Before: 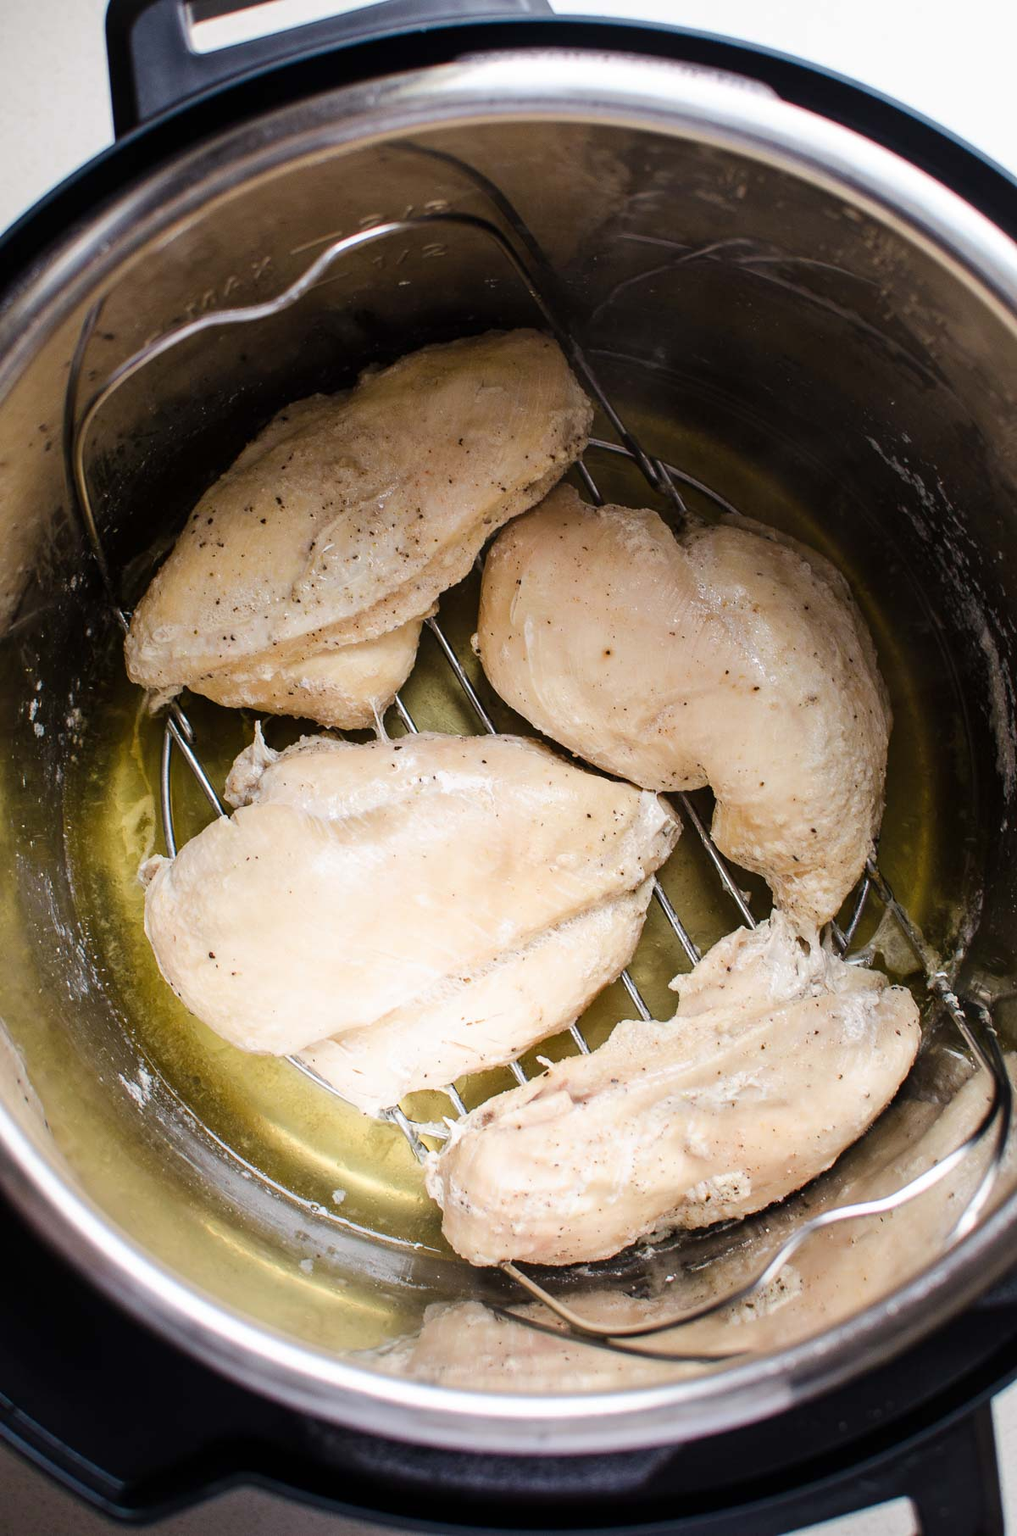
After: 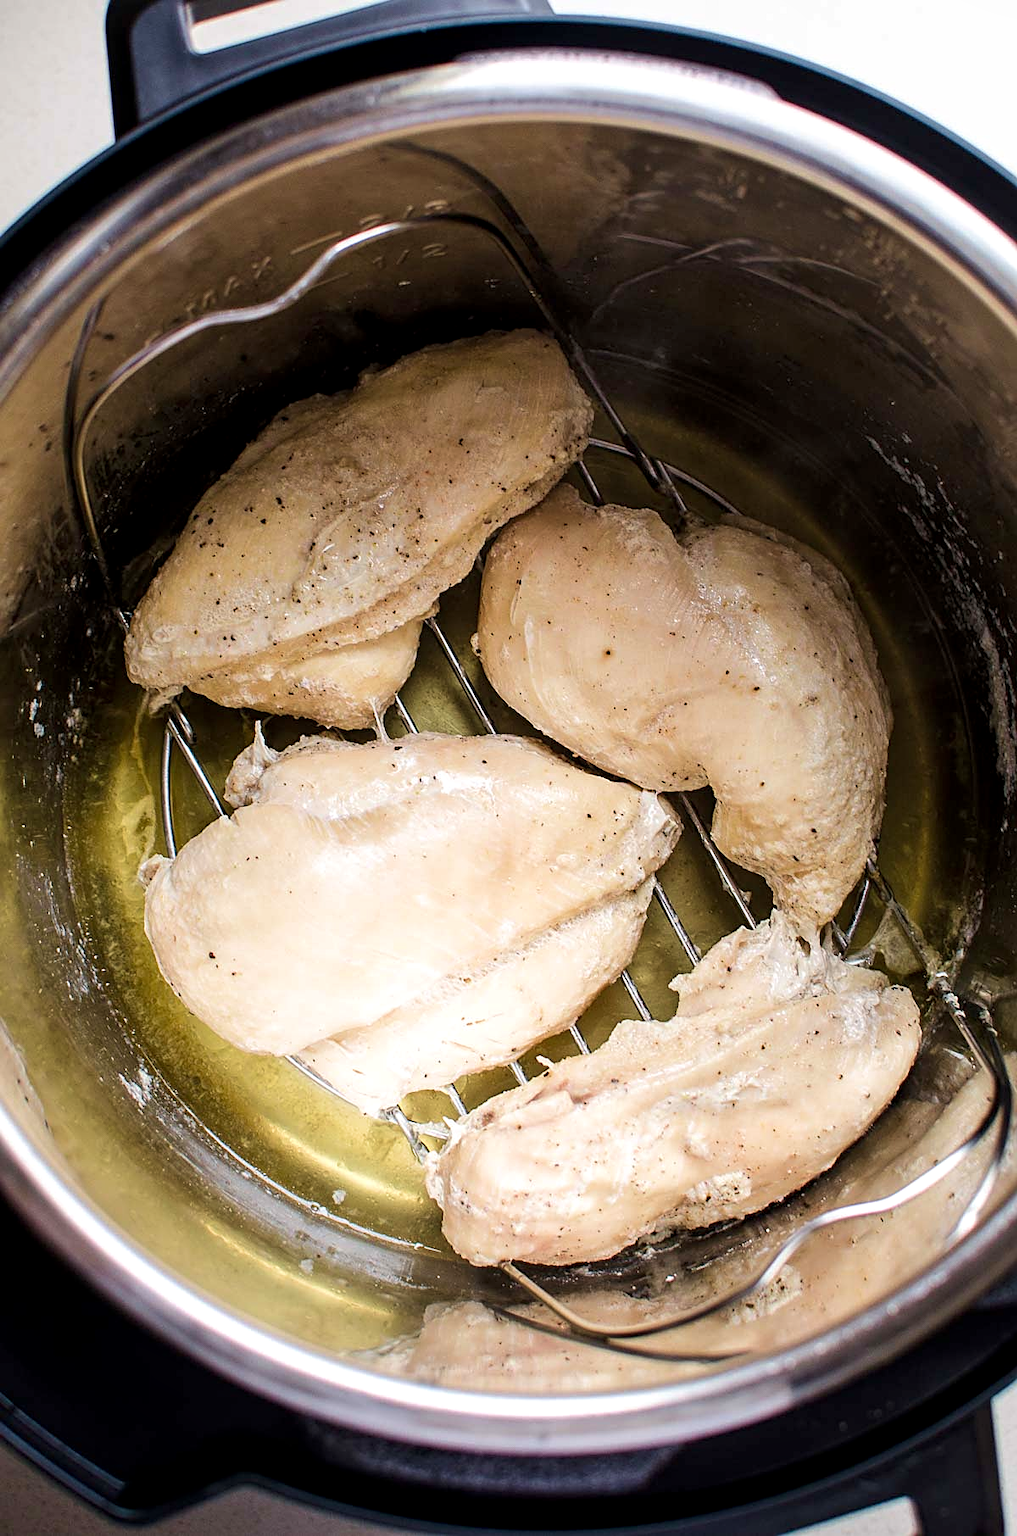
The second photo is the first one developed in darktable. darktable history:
sharpen: on, module defaults
local contrast: highlights 101%, shadows 102%, detail 131%, midtone range 0.2
velvia: on, module defaults
